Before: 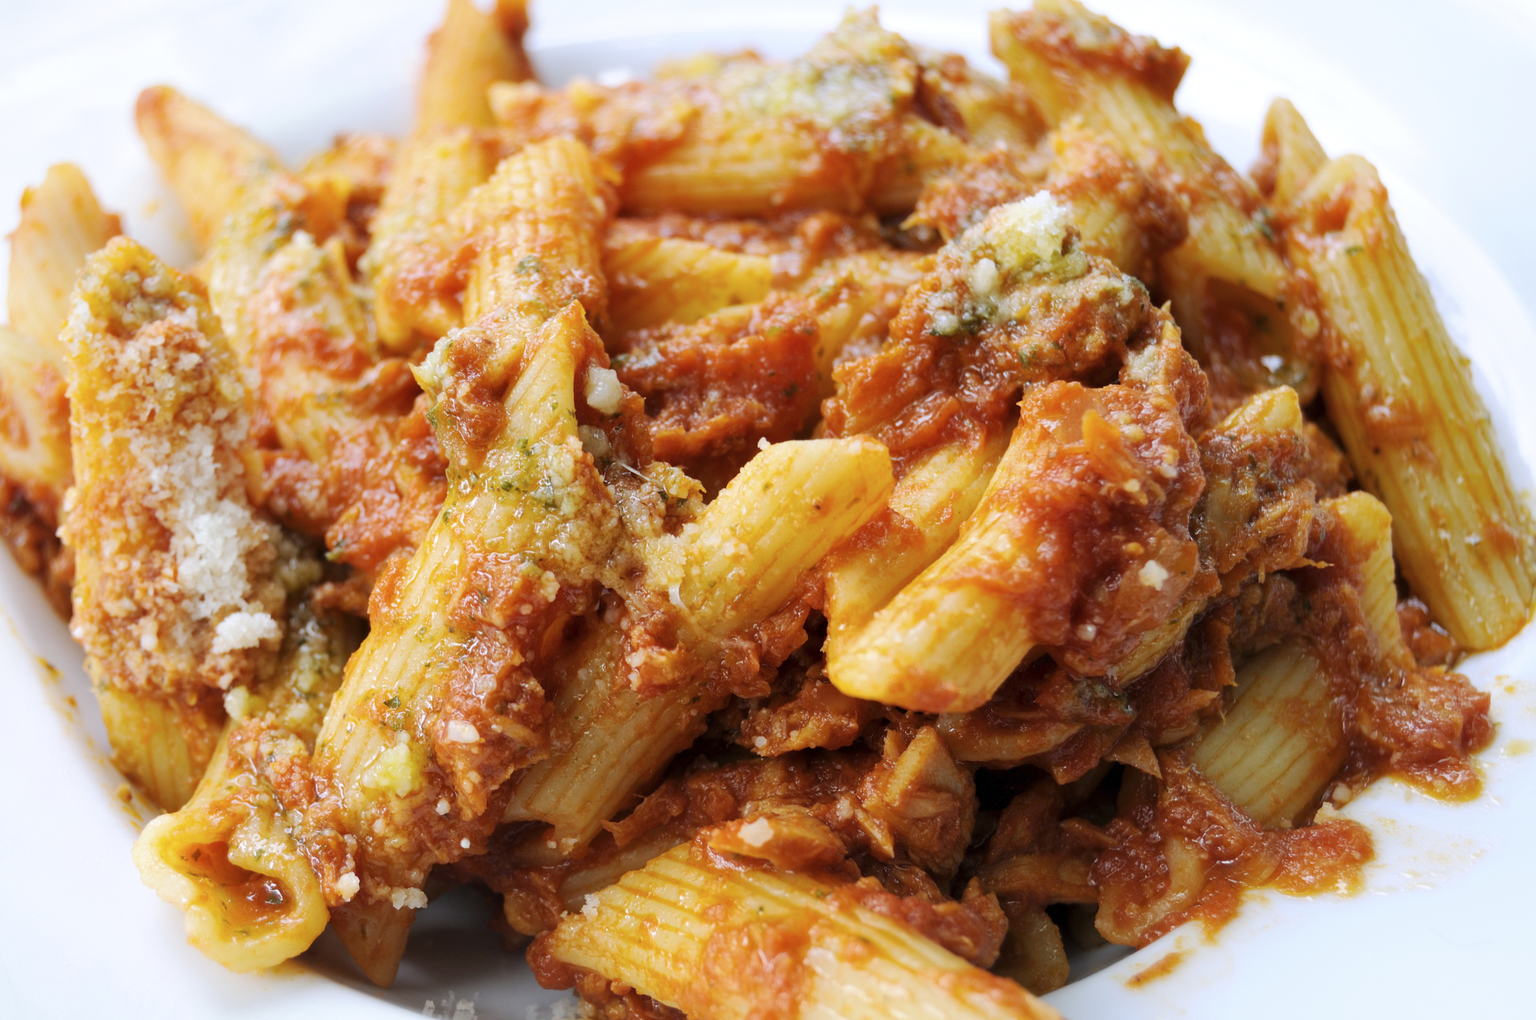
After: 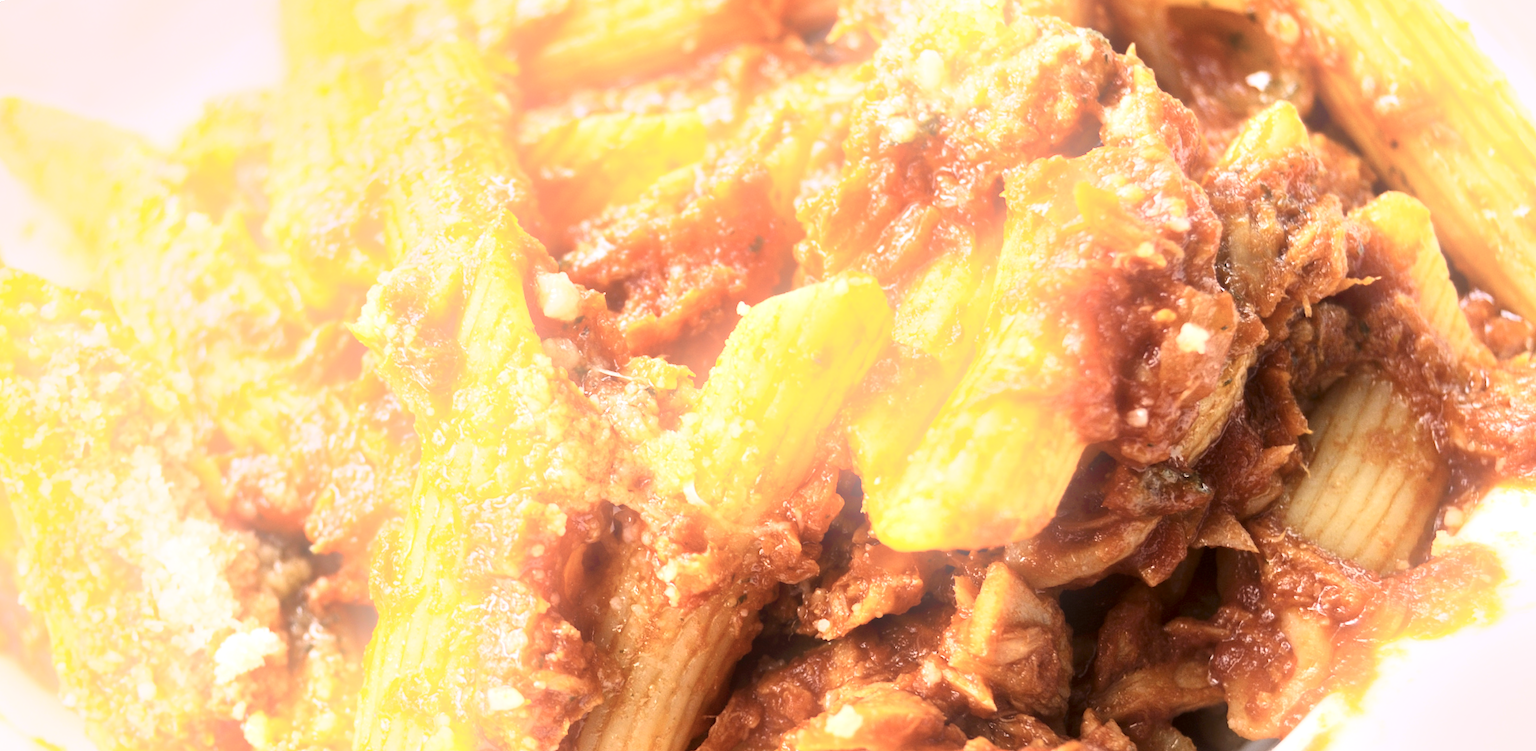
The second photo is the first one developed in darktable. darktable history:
rotate and perspective: rotation -14.8°, crop left 0.1, crop right 0.903, crop top 0.25, crop bottom 0.748
bloom: size 16%, threshold 98%, strength 20%
exposure: black level correction 0, exposure 1.1 EV, compensate highlight preservation false
tone equalizer: on, module defaults
color correction: highlights a* 10.21, highlights b* 9.79, shadows a* 8.61, shadows b* 7.88, saturation 0.8
contrast brightness saturation: contrast 0.24, brightness 0.09
